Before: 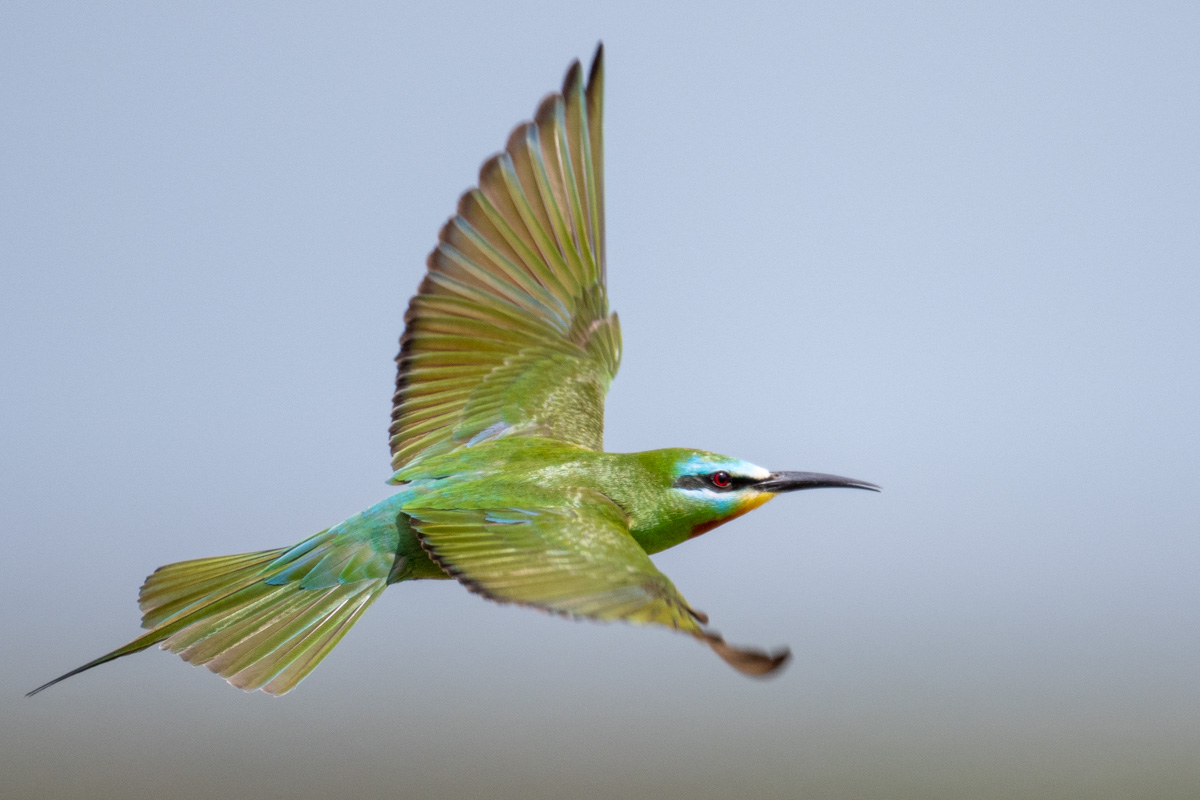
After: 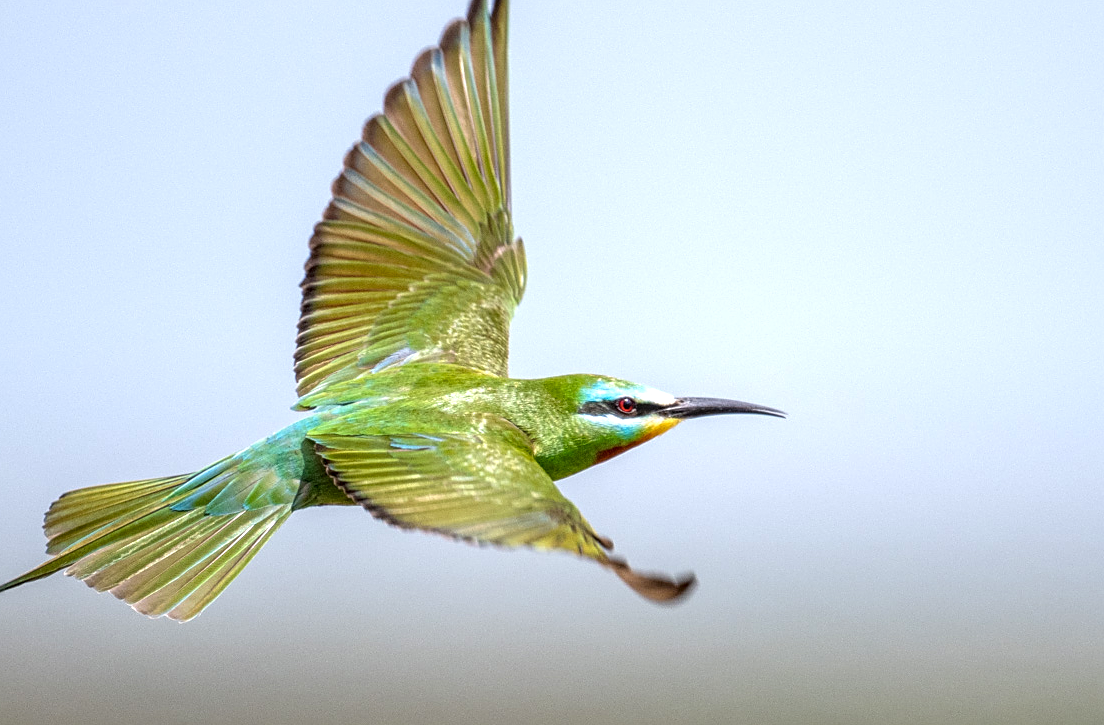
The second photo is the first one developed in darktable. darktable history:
exposure: exposure 0.601 EV, compensate highlight preservation false
crop and rotate: left 7.975%, top 9.266%
local contrast: detail 130%
sharpen: on, module defaults
